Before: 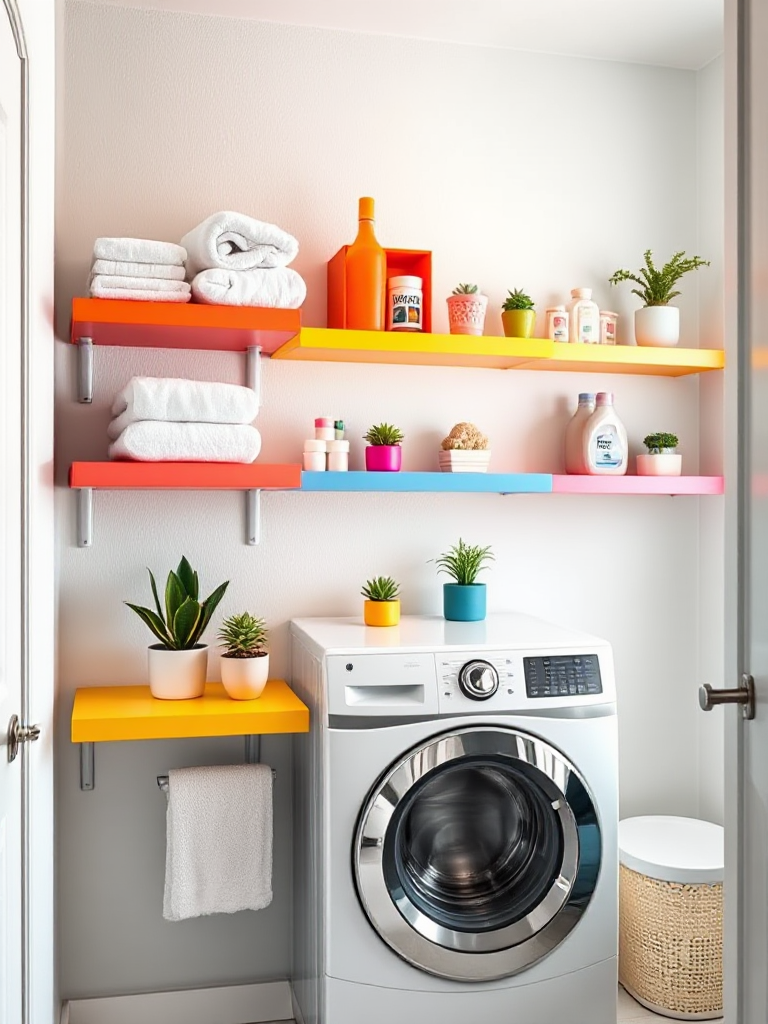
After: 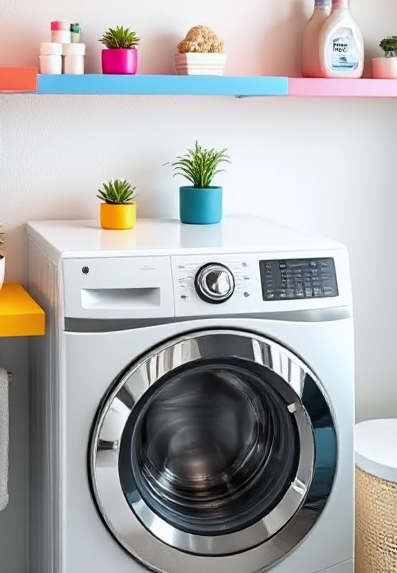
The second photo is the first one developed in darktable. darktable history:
white balance: red 0.982, blue 1.018
tone curve: color space Lab, linked channels, preserve colors none
color correction: highlights a* -0.182, highlights b* -0.124
crop: left 34.479%, top 38.822%, right 13.718%, bottom 5.172%
